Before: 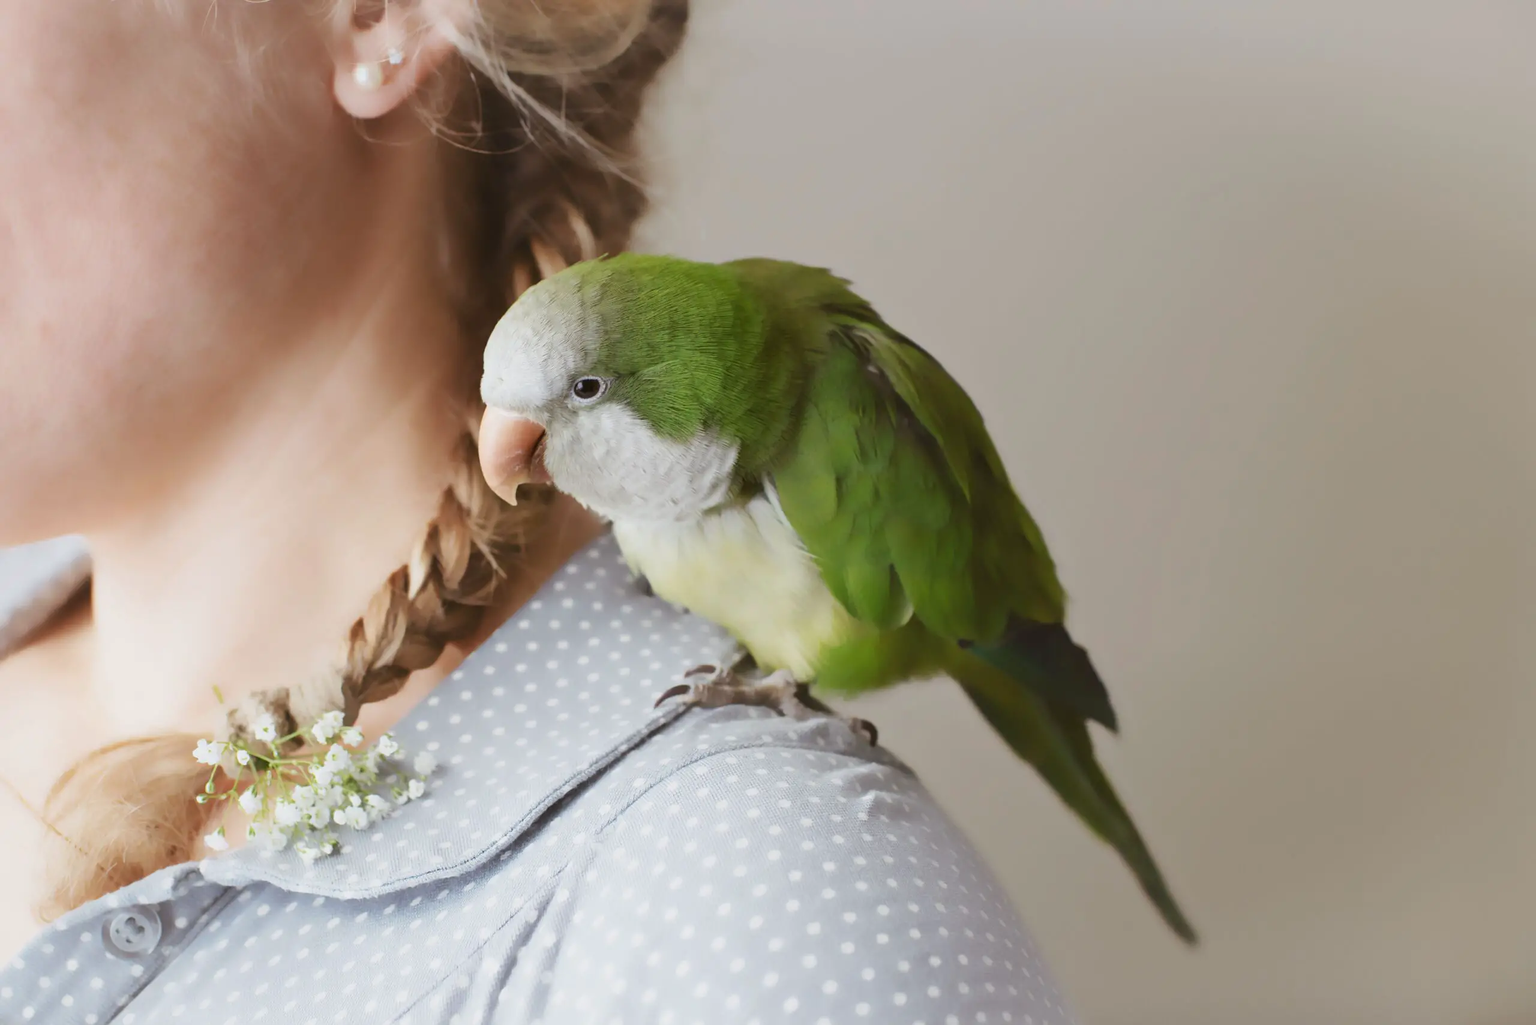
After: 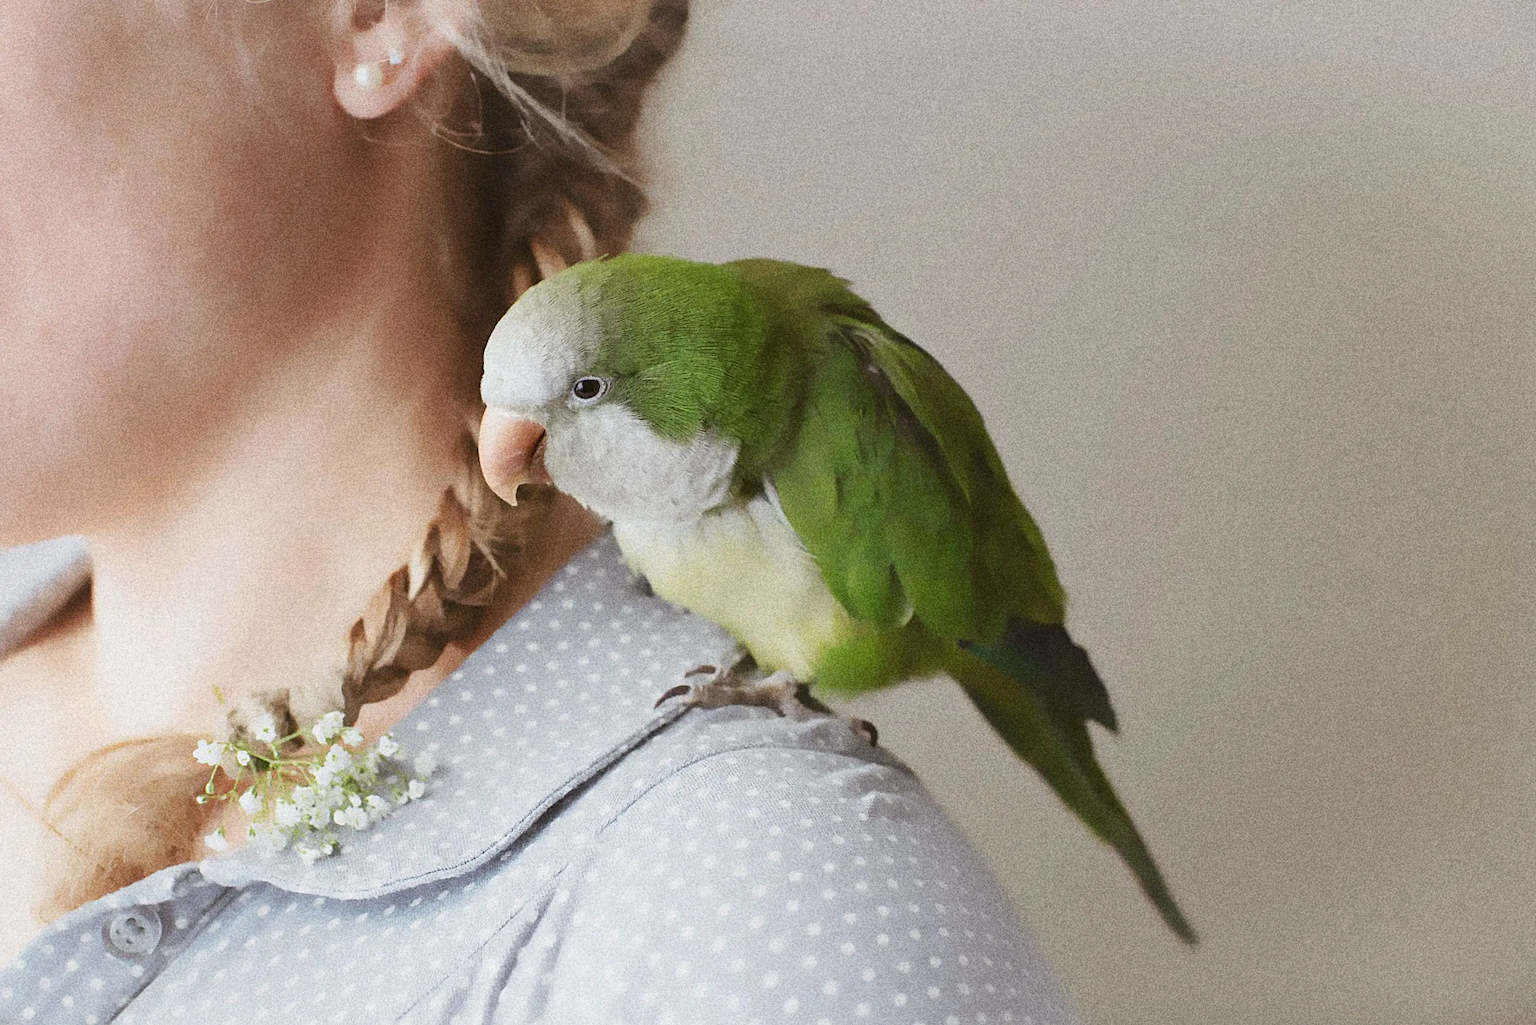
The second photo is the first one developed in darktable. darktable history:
color balance rgb: linear chroma grading › shadows -3%, linear chroma grading › highlights -4%
sharpen: on, module defaults
grain: coarseness 14.49 ISO, strength 48.04%, mid-tones bias 35%
